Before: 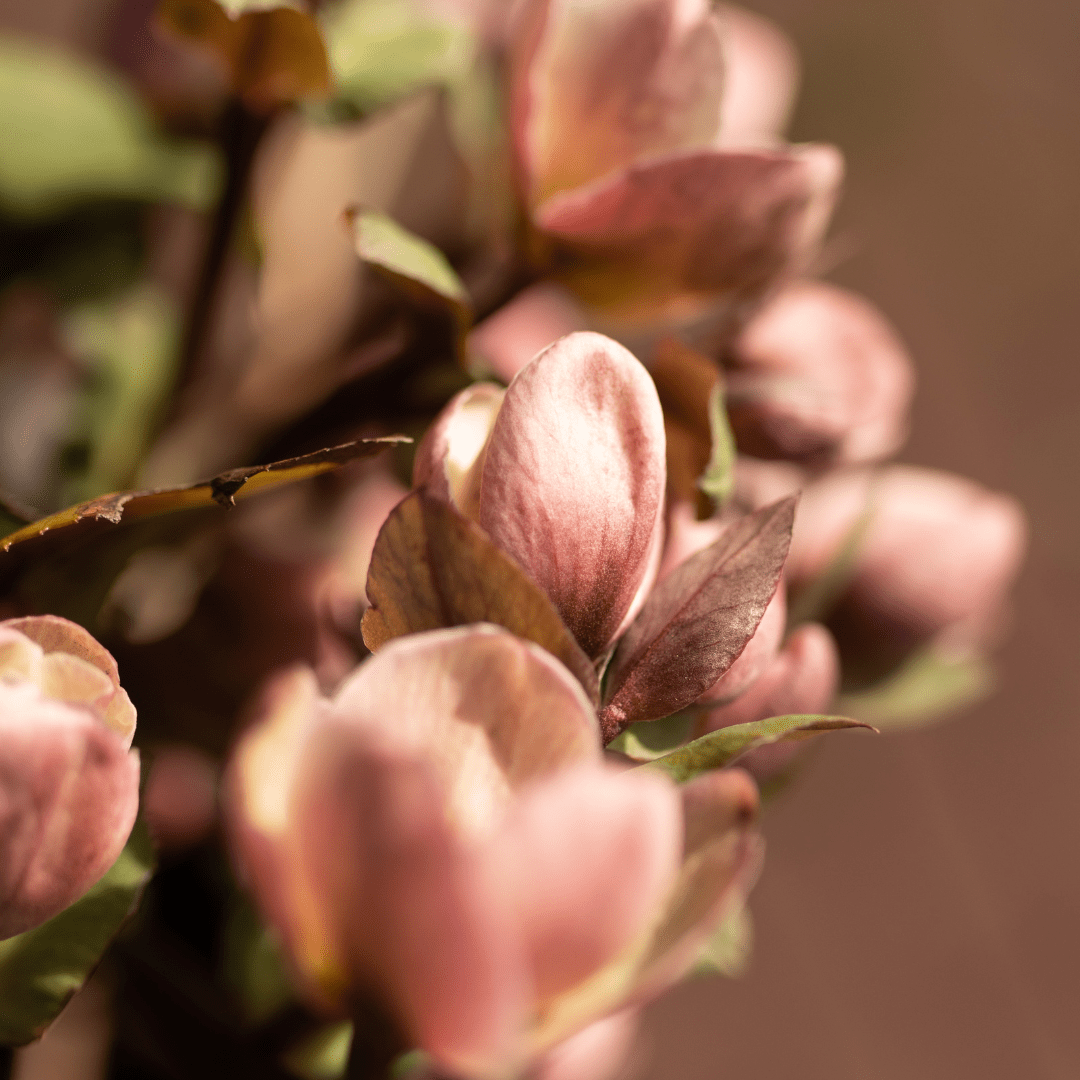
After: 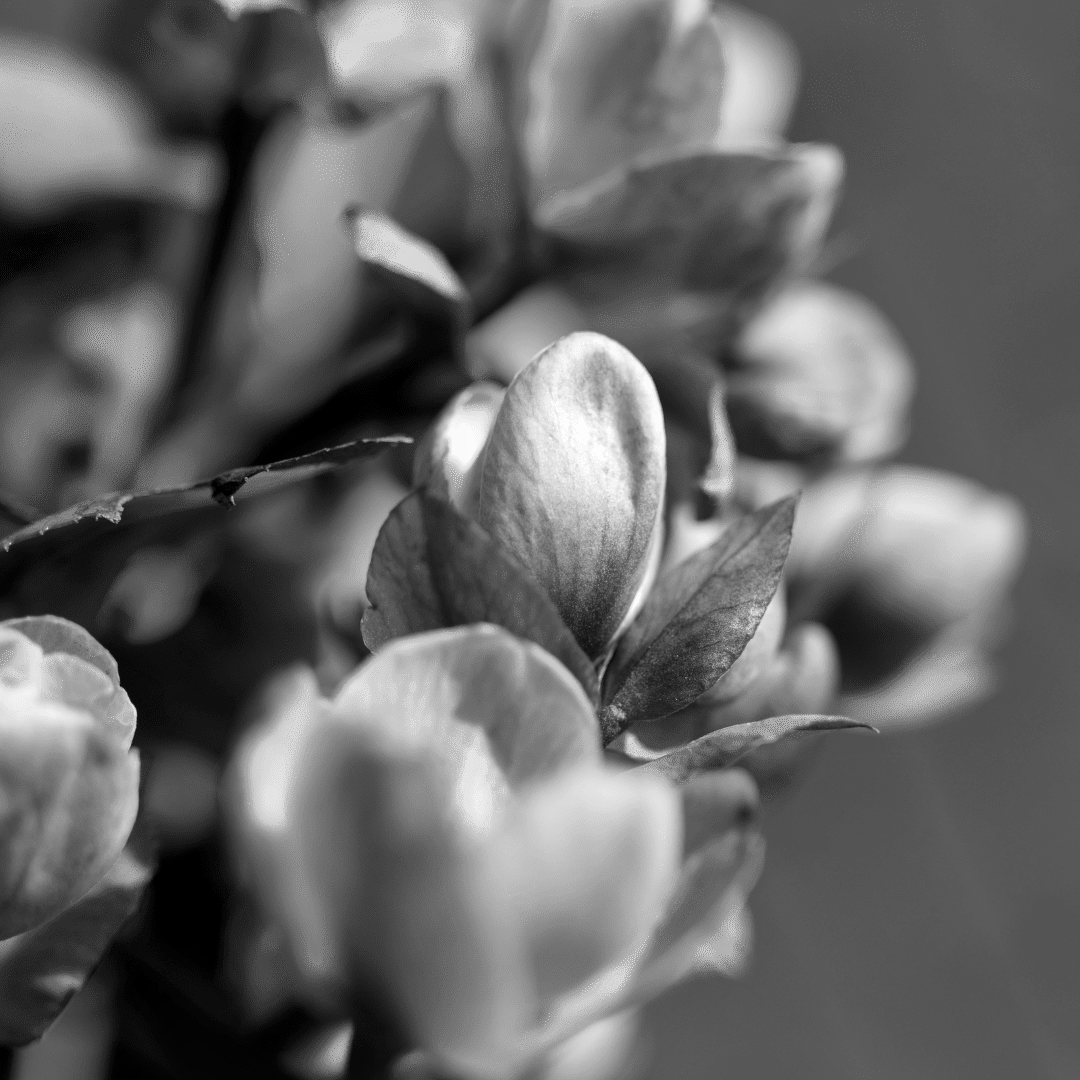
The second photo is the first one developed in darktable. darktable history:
local contrast: mode bilateral grid, contrast 20, coarseness 50, detail 132%, midtone range 0.2
color zones: curves: ch0 [(0.002, 0.593) (0.143, 0.417) (0.285, 0.541) (0.455, 0.289) (0.608, 0.327) (0.727, 0.283) (0.869, 0.571) (1, 0.603)]; ch1 [(0, 0) (0.143, 0) (0.286, 0) (0.429, 0) (0.571, 0) (0.714, 0) (0.857, 0)]
